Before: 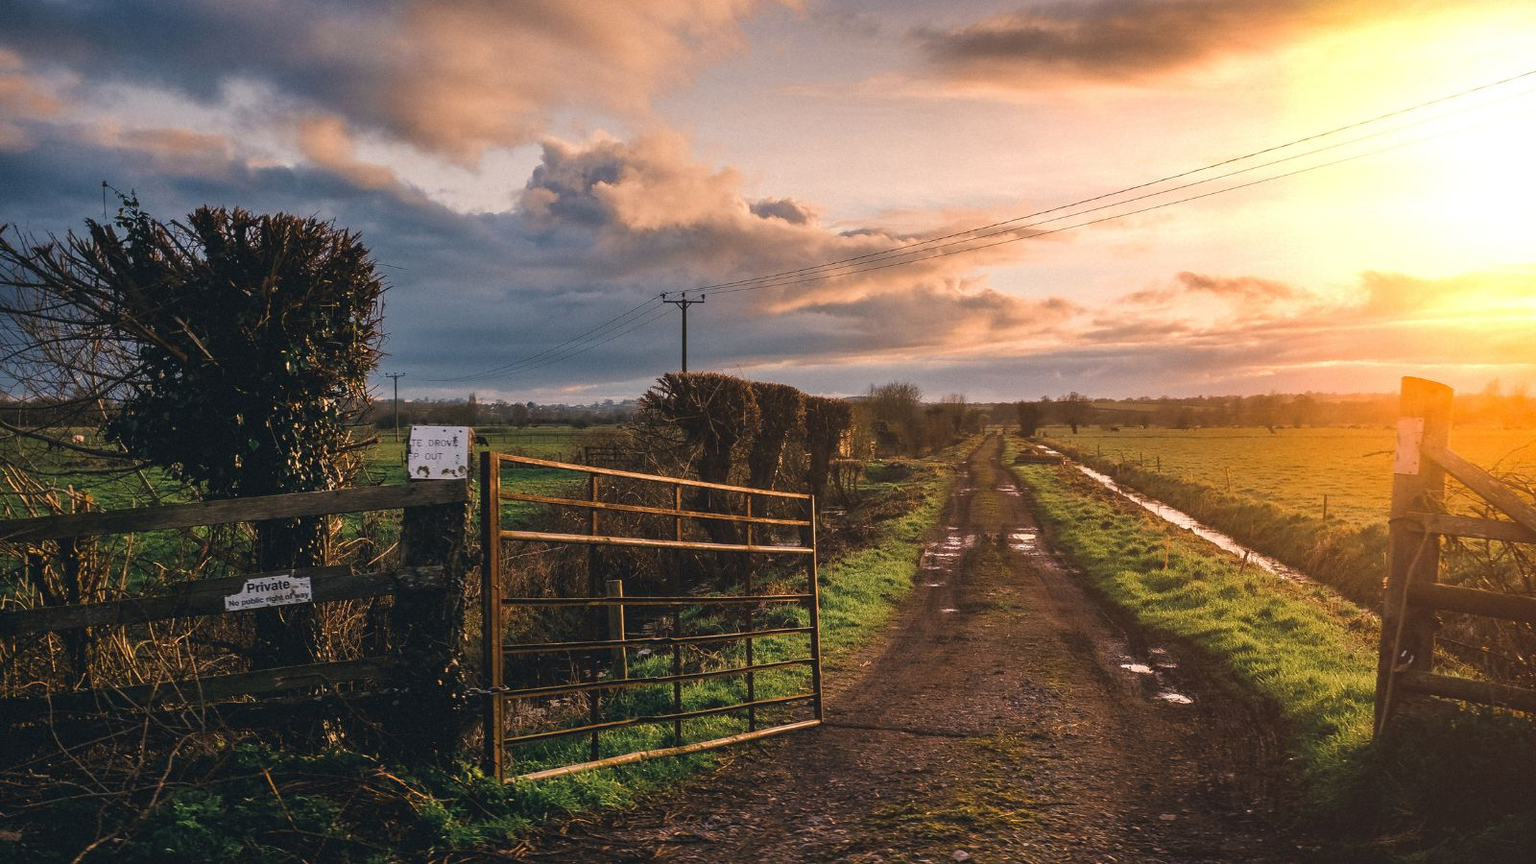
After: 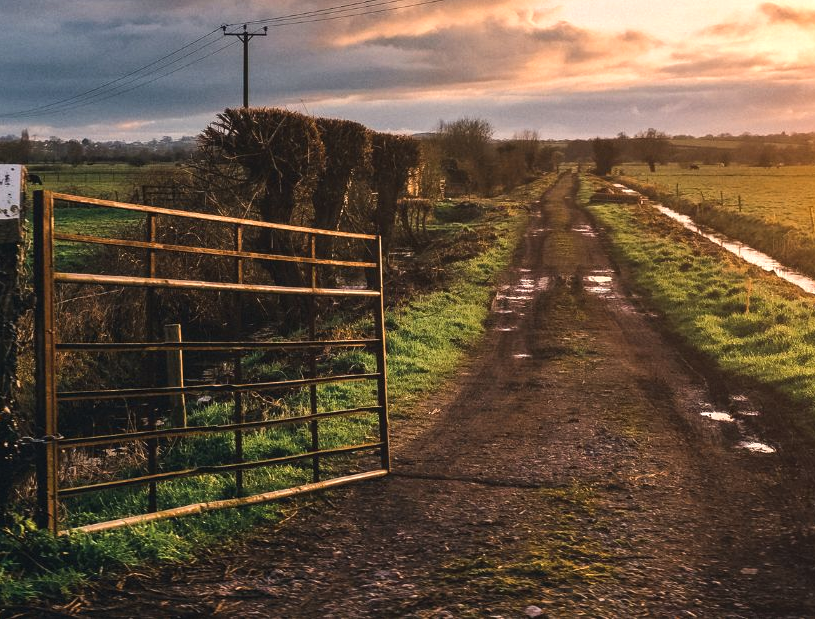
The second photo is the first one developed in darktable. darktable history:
tone equalizer: -8 EV -0.417 EV, -7 EV -0.389 EV, -6 EV -0.333 EV, -5 EV -0.222 EV, -3 EV 0.222 EV, -2 EV 0.333 EV, -1 EV 0.389 EV, +0 EV 0.417 EV, edges refinement/feathering 500, mask exposure compensation -1.57 EV, preserve details no
crop and rotate: left 29.237%, top 31.152%, right 19.807%
